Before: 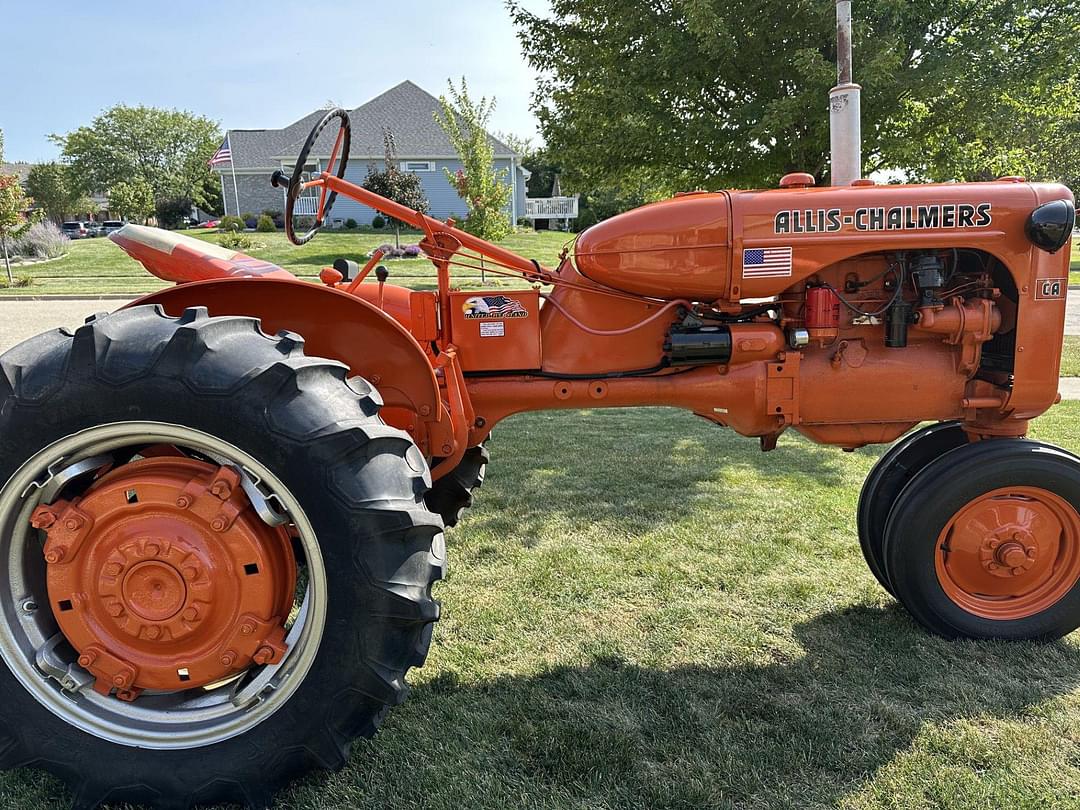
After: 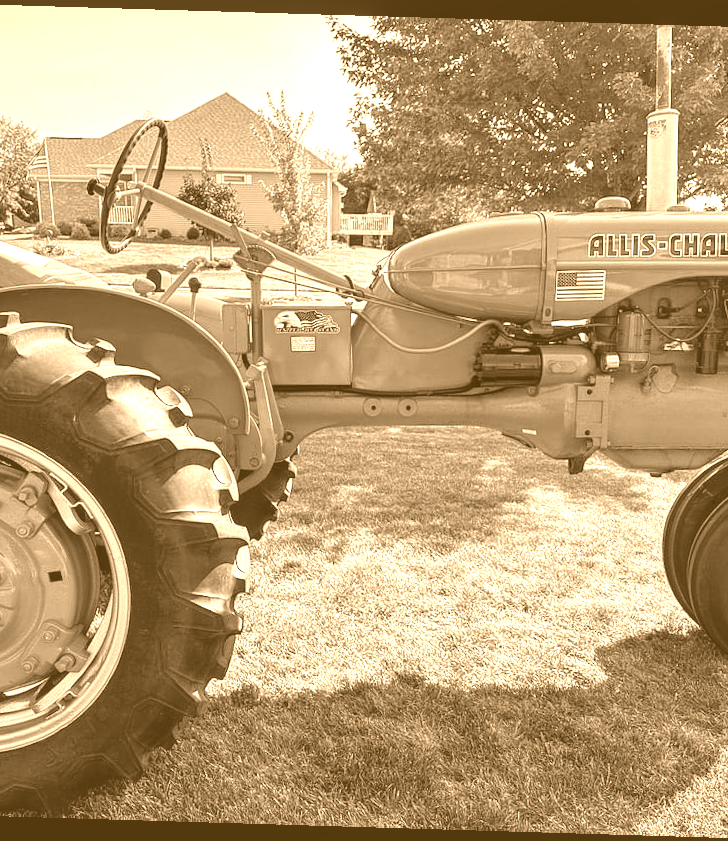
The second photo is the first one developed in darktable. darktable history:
colorize: hue 28.8°, source mix 100%
exposure: compensate highlight preservation false
crop and rotate: left 18.442%, right 15.508%
local contrast: on, module defaults
rotate and perspective: rotation 1.72°, automatic cropping off
contrast brightness saturation: saturation -0.05
